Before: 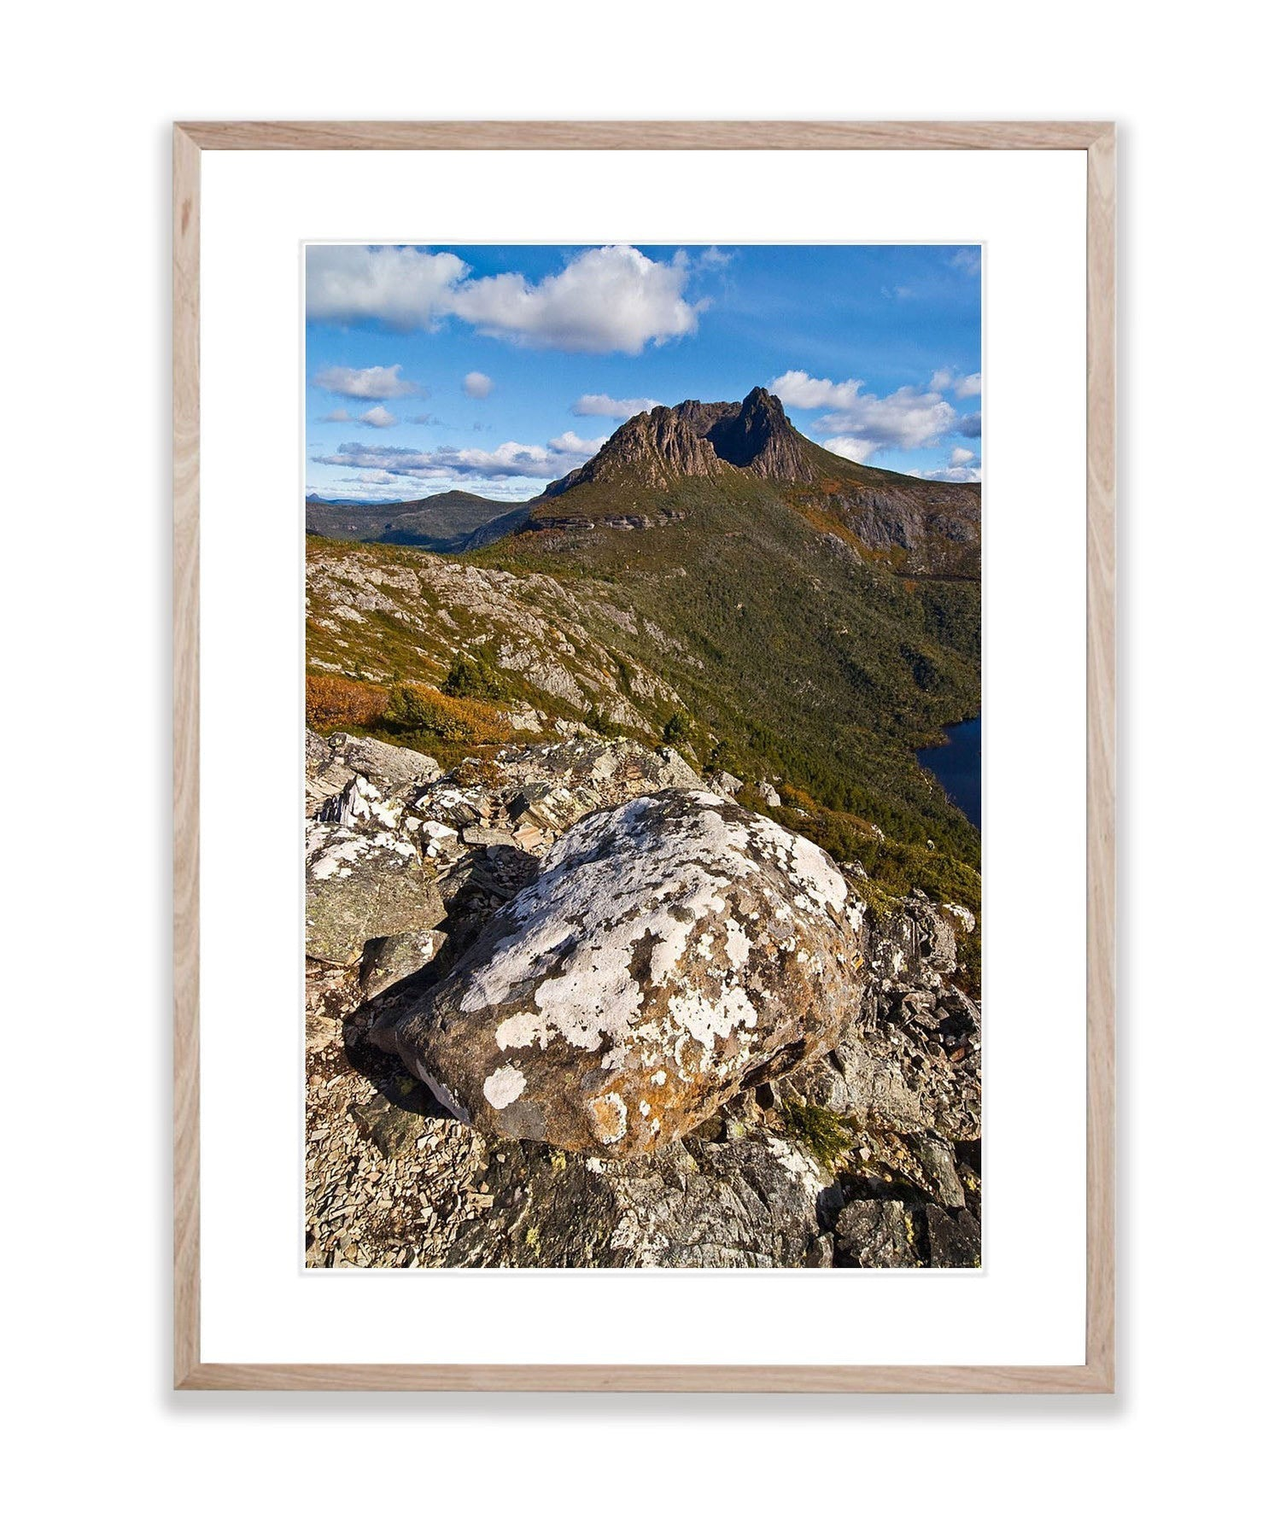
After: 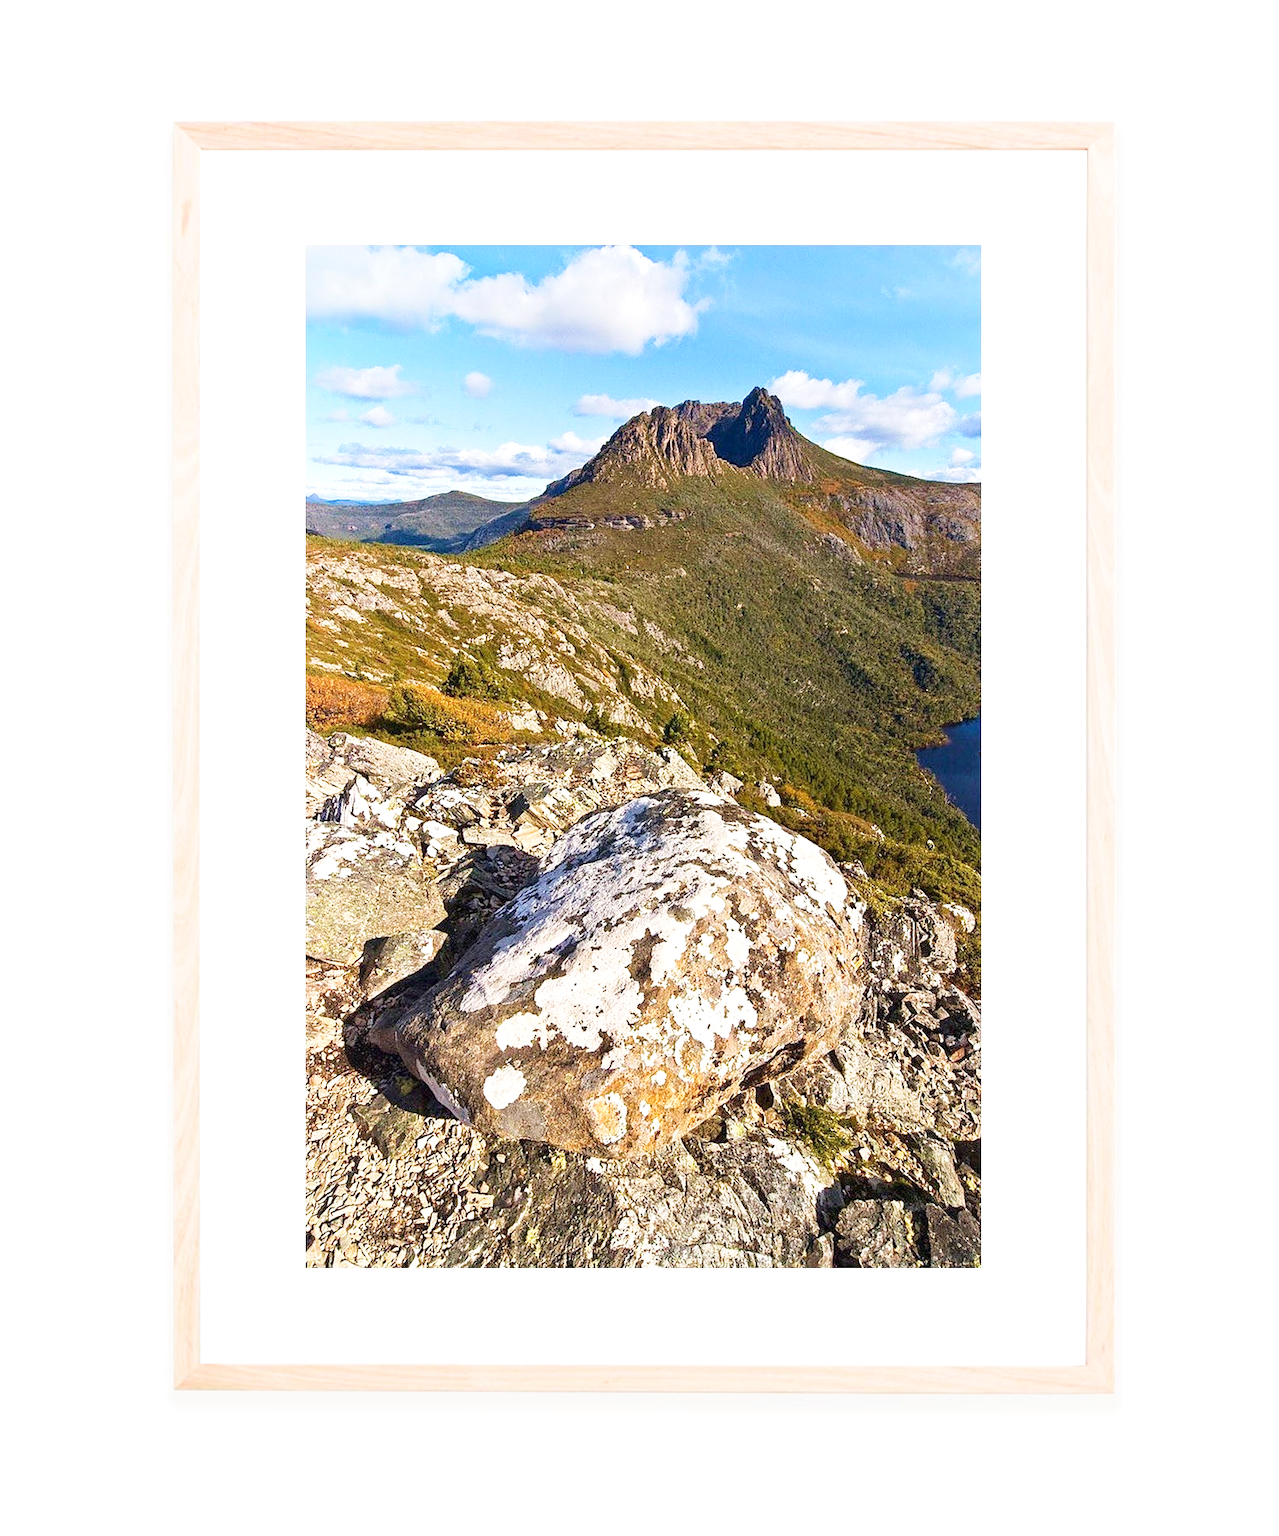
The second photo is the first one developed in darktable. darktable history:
base curve: curves: ch0 [(0, 0) (0.204, 0.334) (0.55, 0.733) (1, 1)], preserve colors none
velvia: on, module defaults
exposure: black level correction 0.001, exposure 0.5 EV, compensate highlight preservation false
shadows and highlights: shadows -70.55, highlights 36.23, soften with gaussian
